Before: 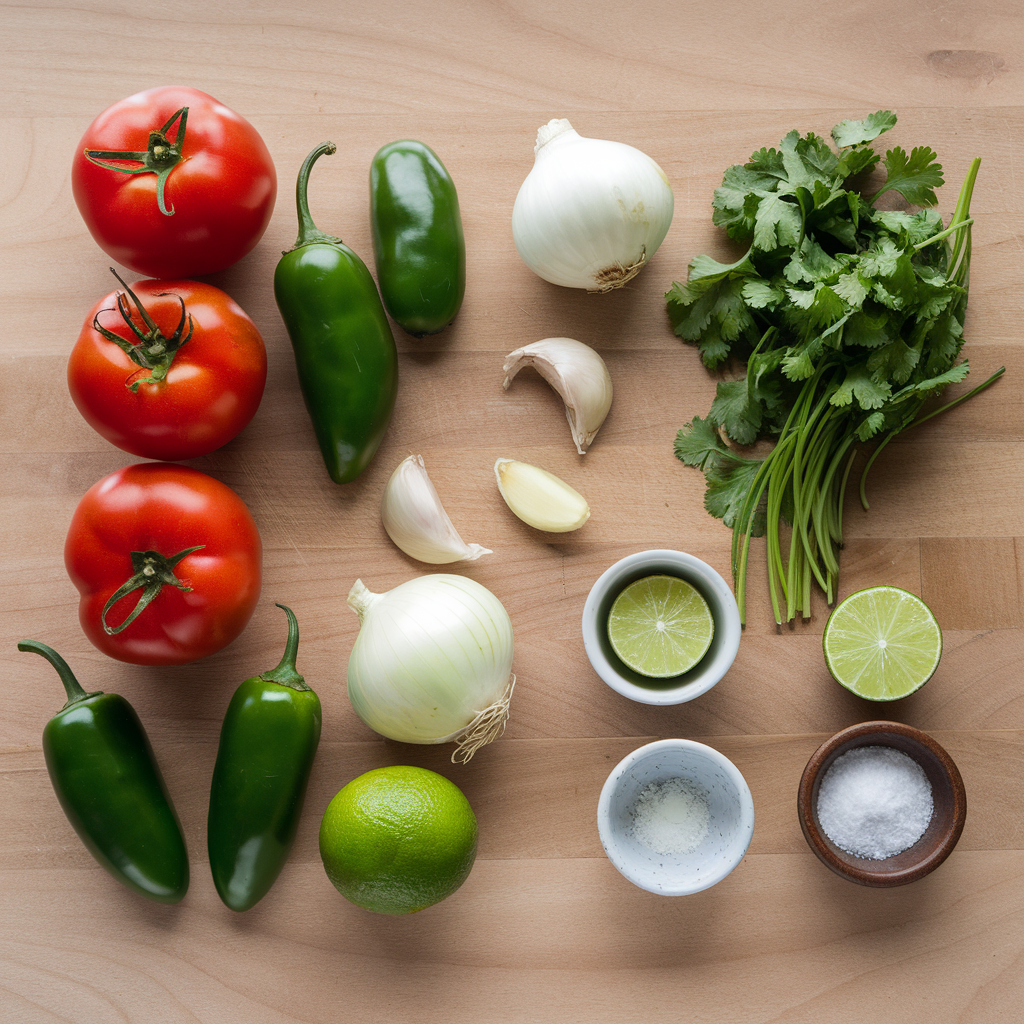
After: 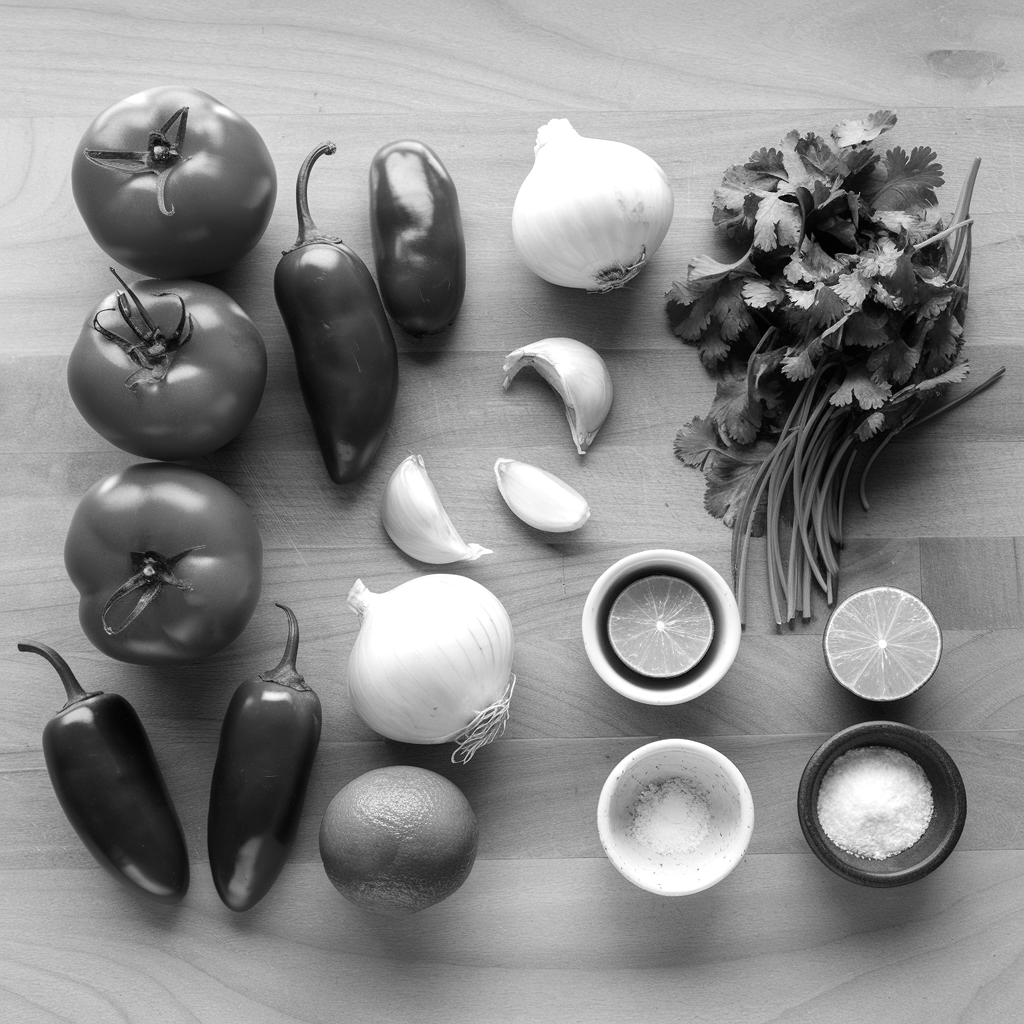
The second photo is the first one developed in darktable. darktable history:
color calibration: output gray [0.18, 0.41, 0.41, 0], illuminant same as pipeline (D50), adaptation none (bypass), x 0.332, y 0.334, temperature 5015.73 K
tone equalizer: -8 EV -0.383 EV, -7 EV -0.385 EV, -6 EV -0.353 EV, -5 EV -0.183 EV, -3 EV 0.194 EV, -2 EV 0.351 EV, -1 EV 0.396 EV, +0 EV 0.408 EV
